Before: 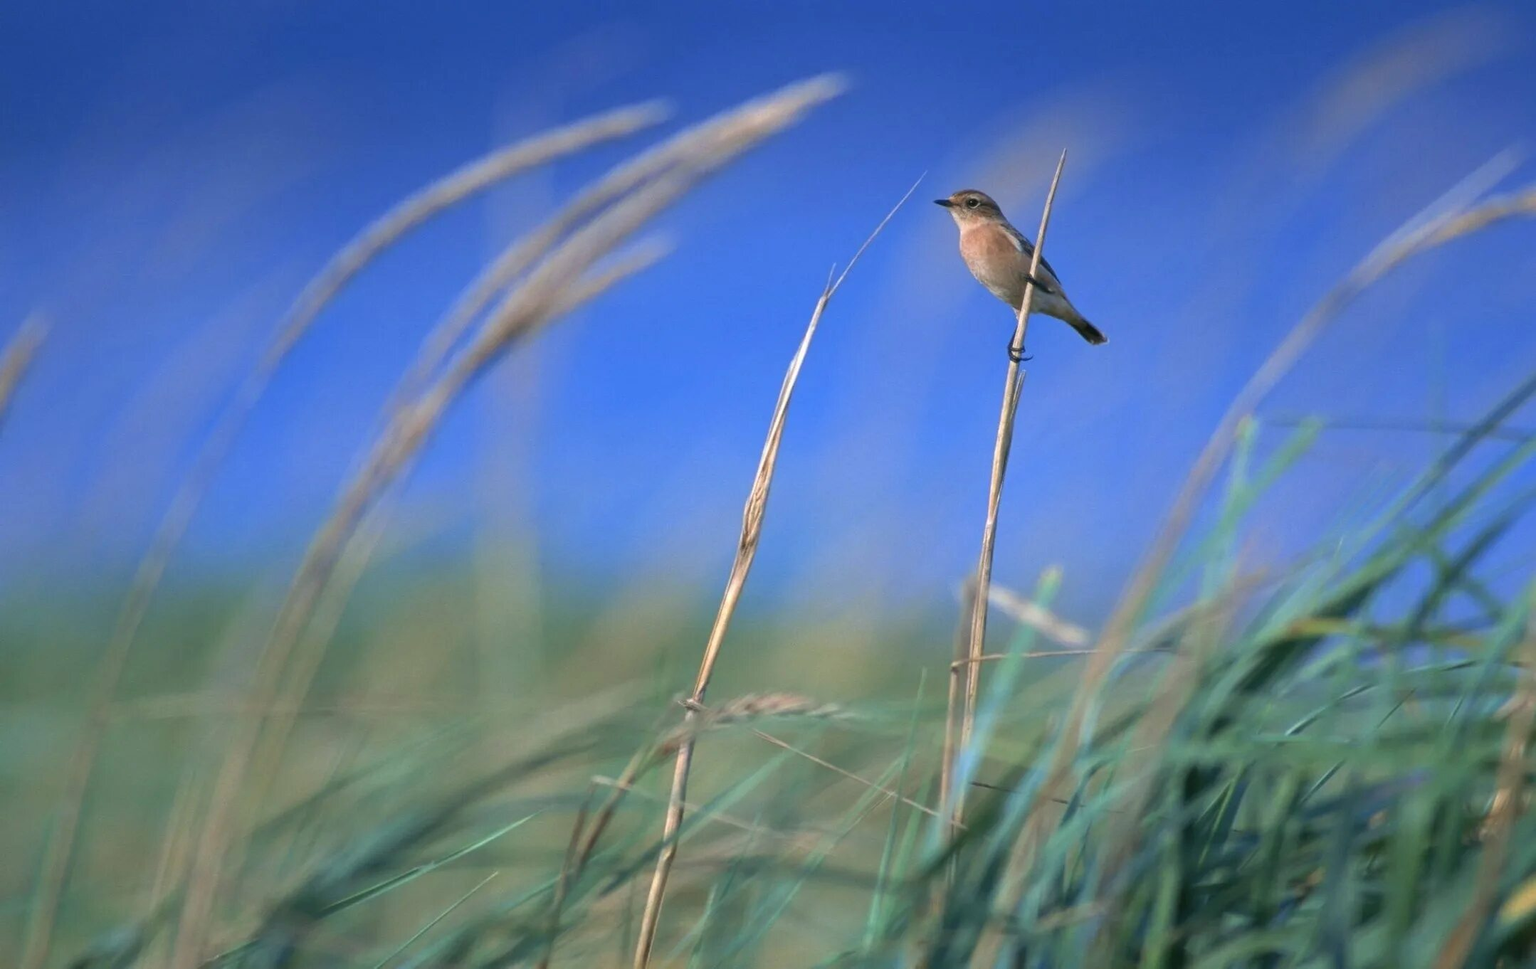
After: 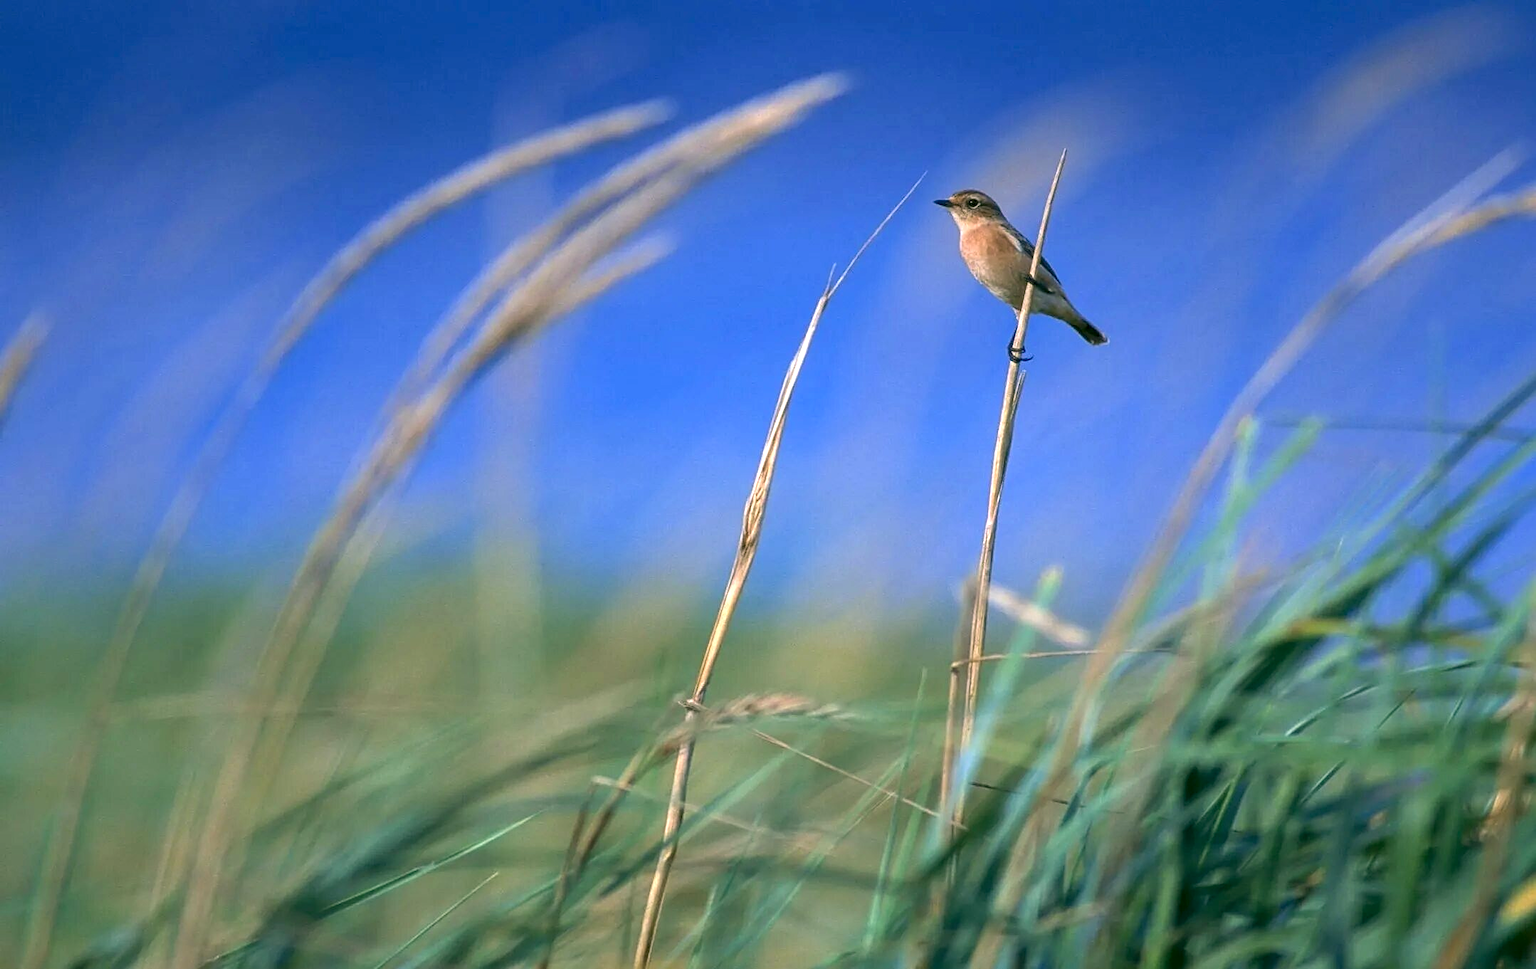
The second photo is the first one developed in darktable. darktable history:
sharpen: on, module defaults
local contrast: on, module defaults
color balance rgb: highlights gain › luminance 14.501%, perceptual saturation grading › global saturation 18.732%
color correction: highlights a* 4.66, highlights b* 4.97, shadows a* -7.33, shadows b* 4.88
